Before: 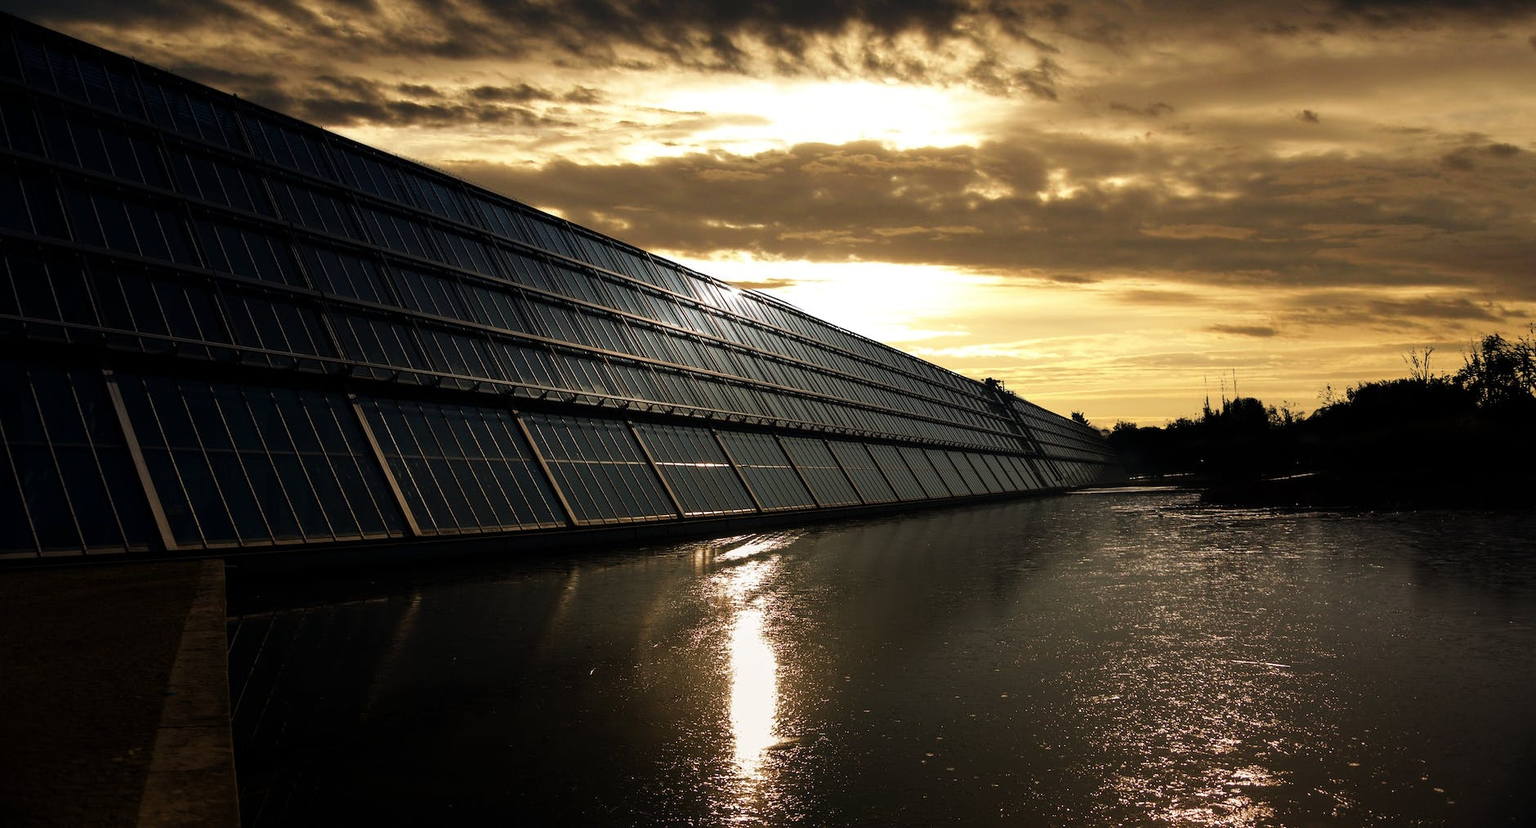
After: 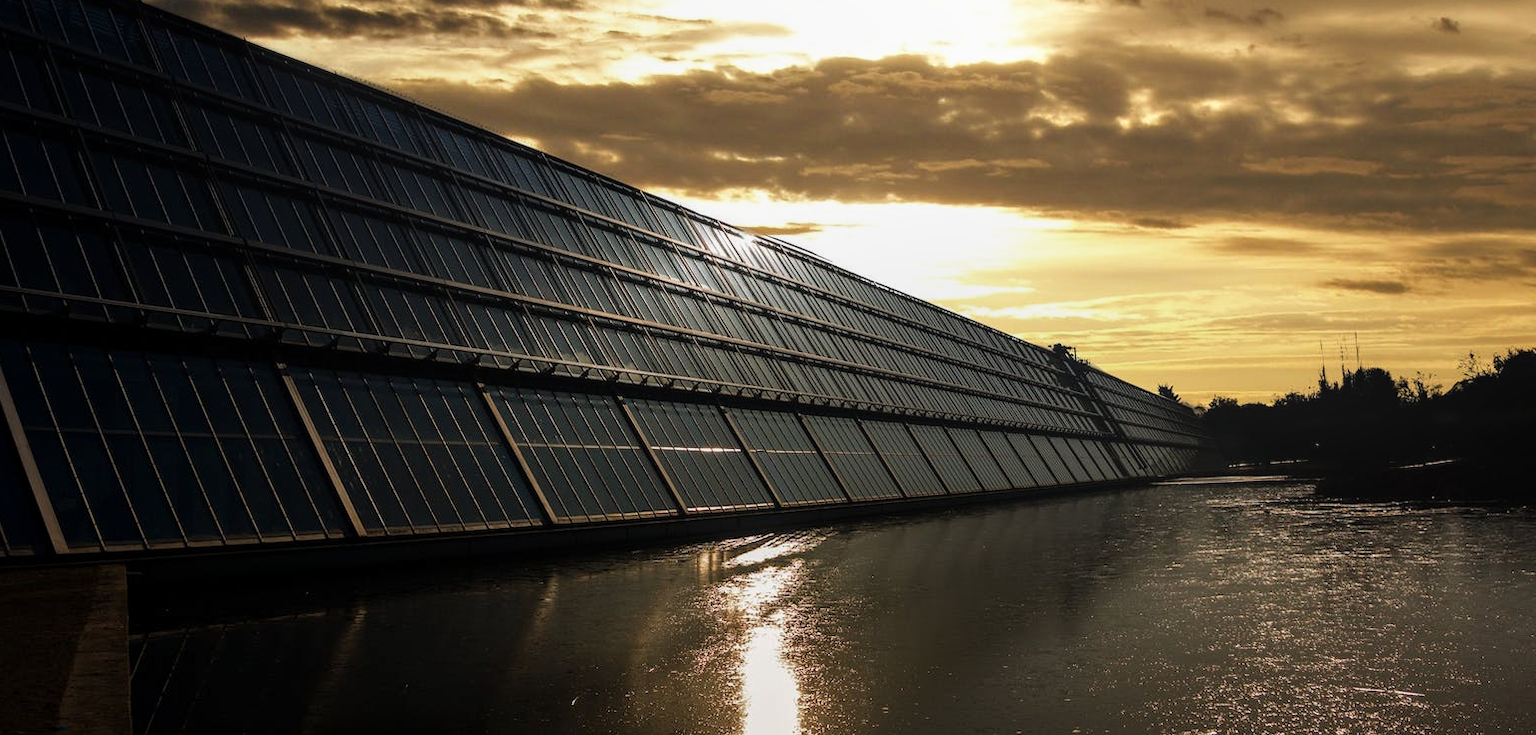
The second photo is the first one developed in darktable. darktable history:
crop: left 7.886%, top 11.561%, right 10.004%, bottom 15.398%
local contrast: detail 109%
